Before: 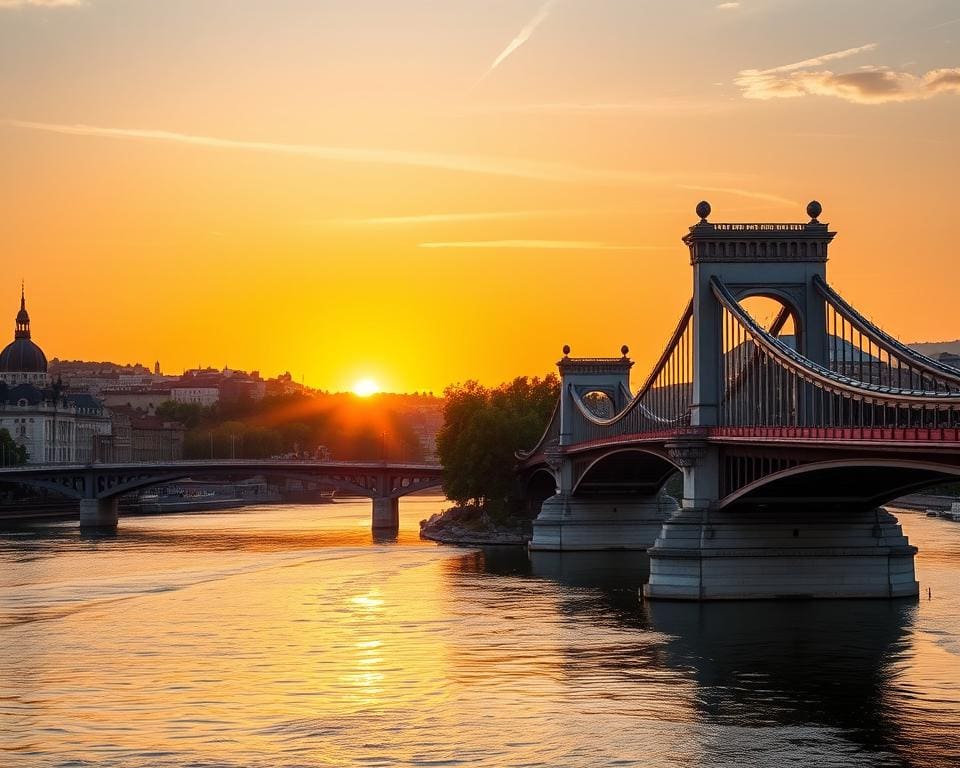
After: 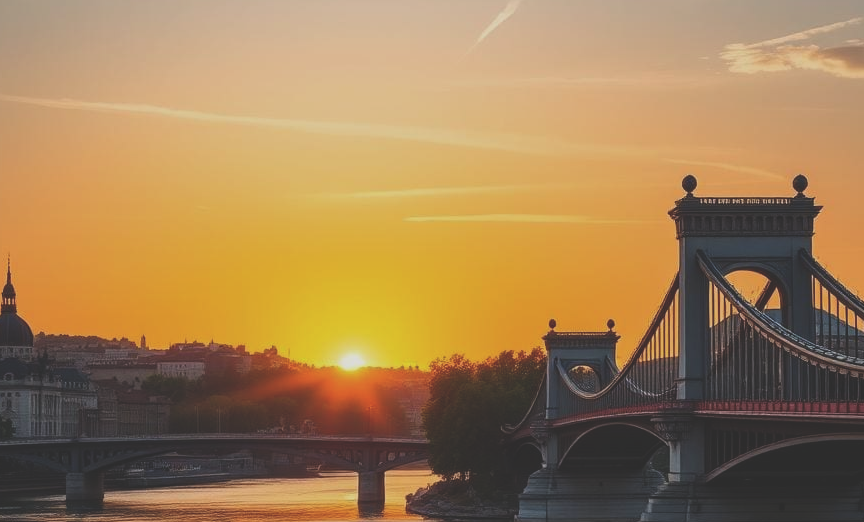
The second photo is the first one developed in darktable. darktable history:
exposure: black level correction -0.036, exposure -0.497 EV, compensate highlight preservation false
rotate and perspective: automatic cropping original format, crop left 0, crop top 0
crop: left 1.509%, top 3.452%, right 7.696%, bottom 28.452%
